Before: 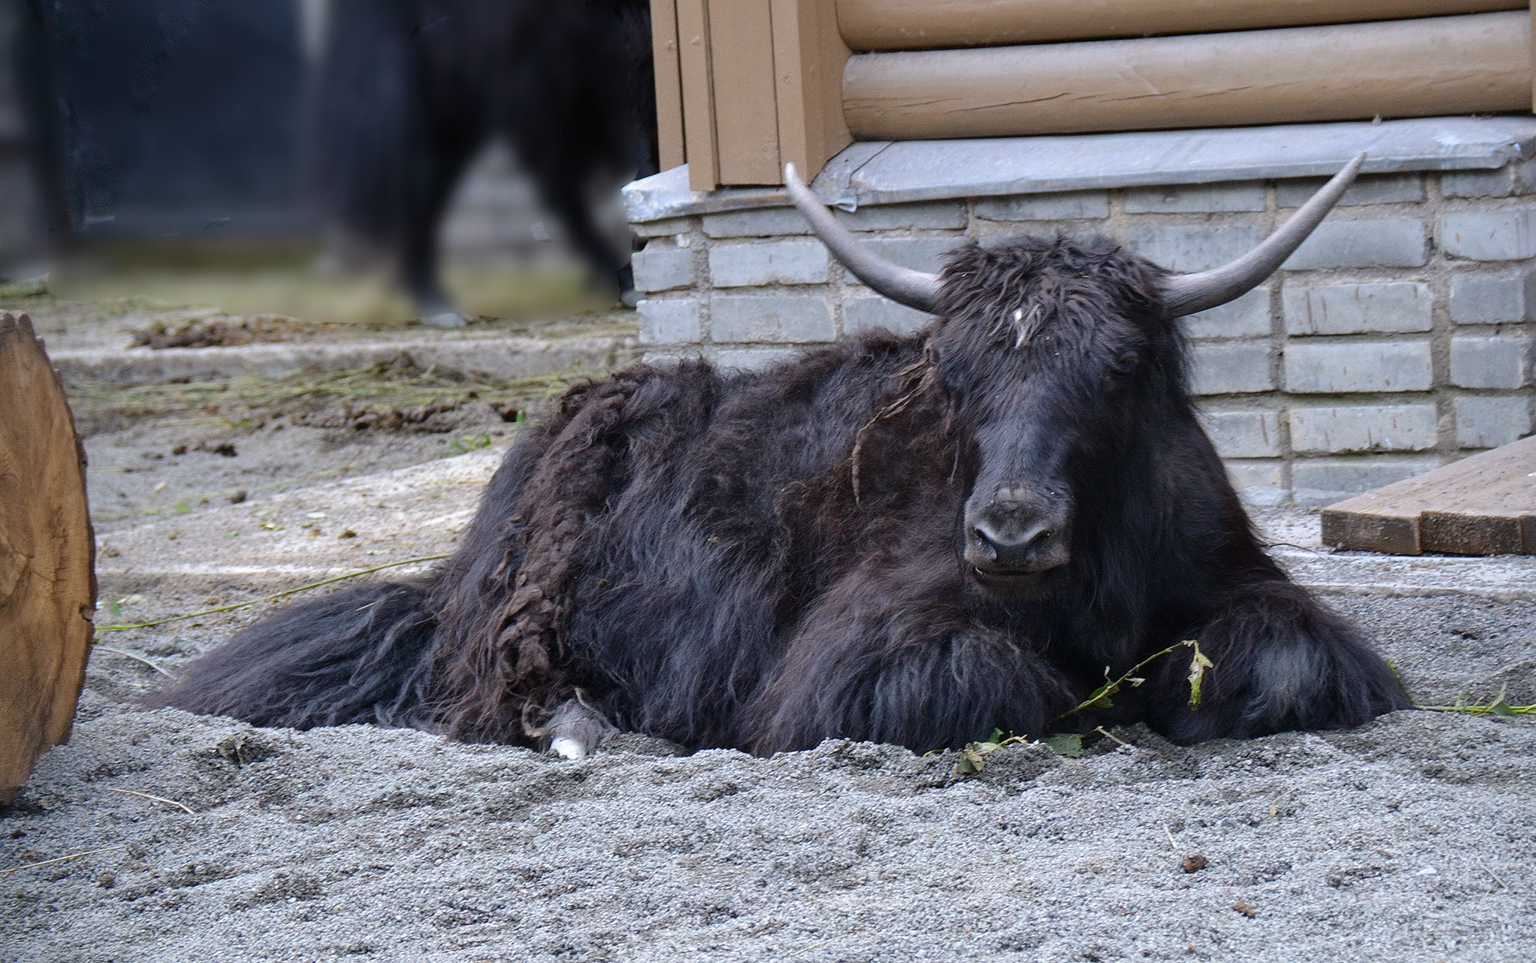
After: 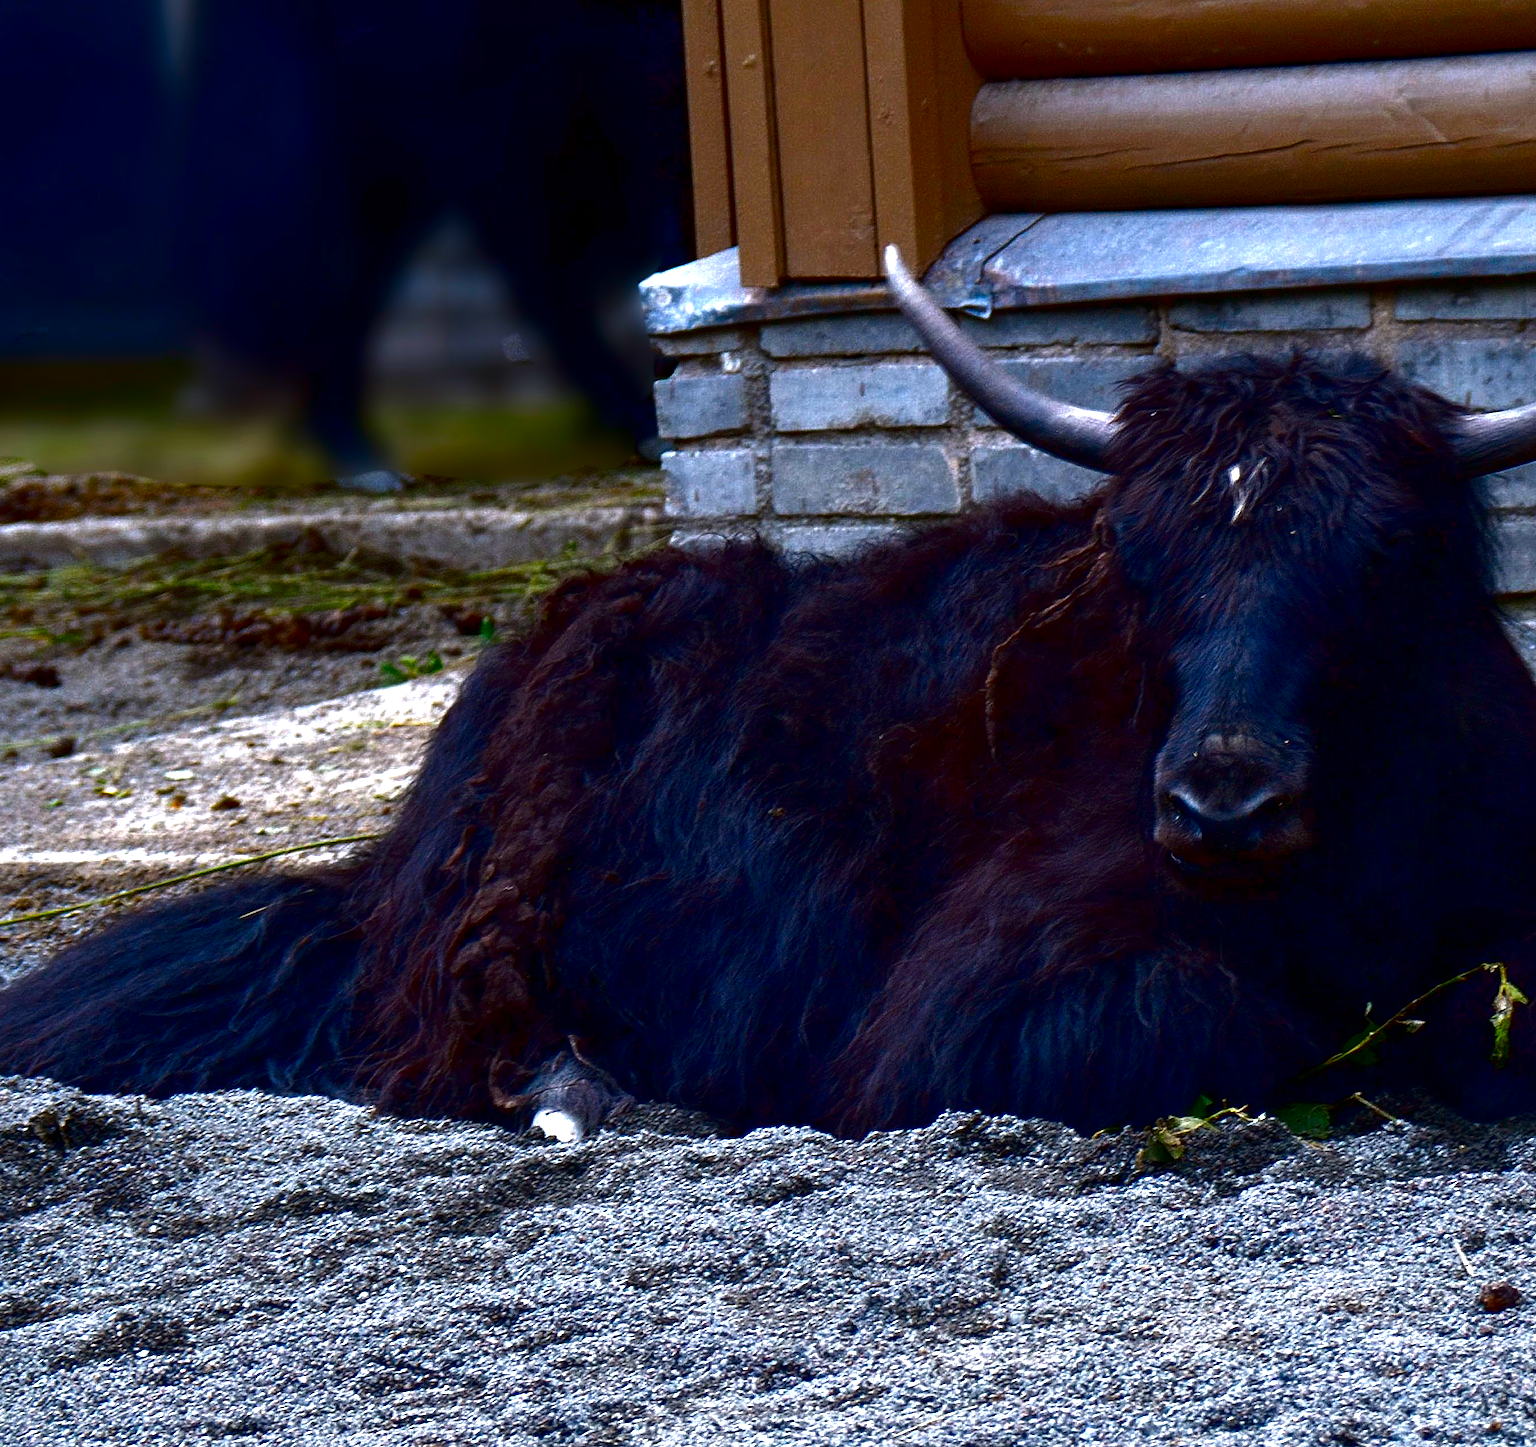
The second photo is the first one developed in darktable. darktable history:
crop and rotate: left 12.885%, right 20.616%
exposure: black level correction 0.001, exposure 0.5 EV, compensate exposure bias true, compensate highlight preservation false
base curve: preserve colors none
contrast brightness saturation: brightness -0.996, saturation 0.98
